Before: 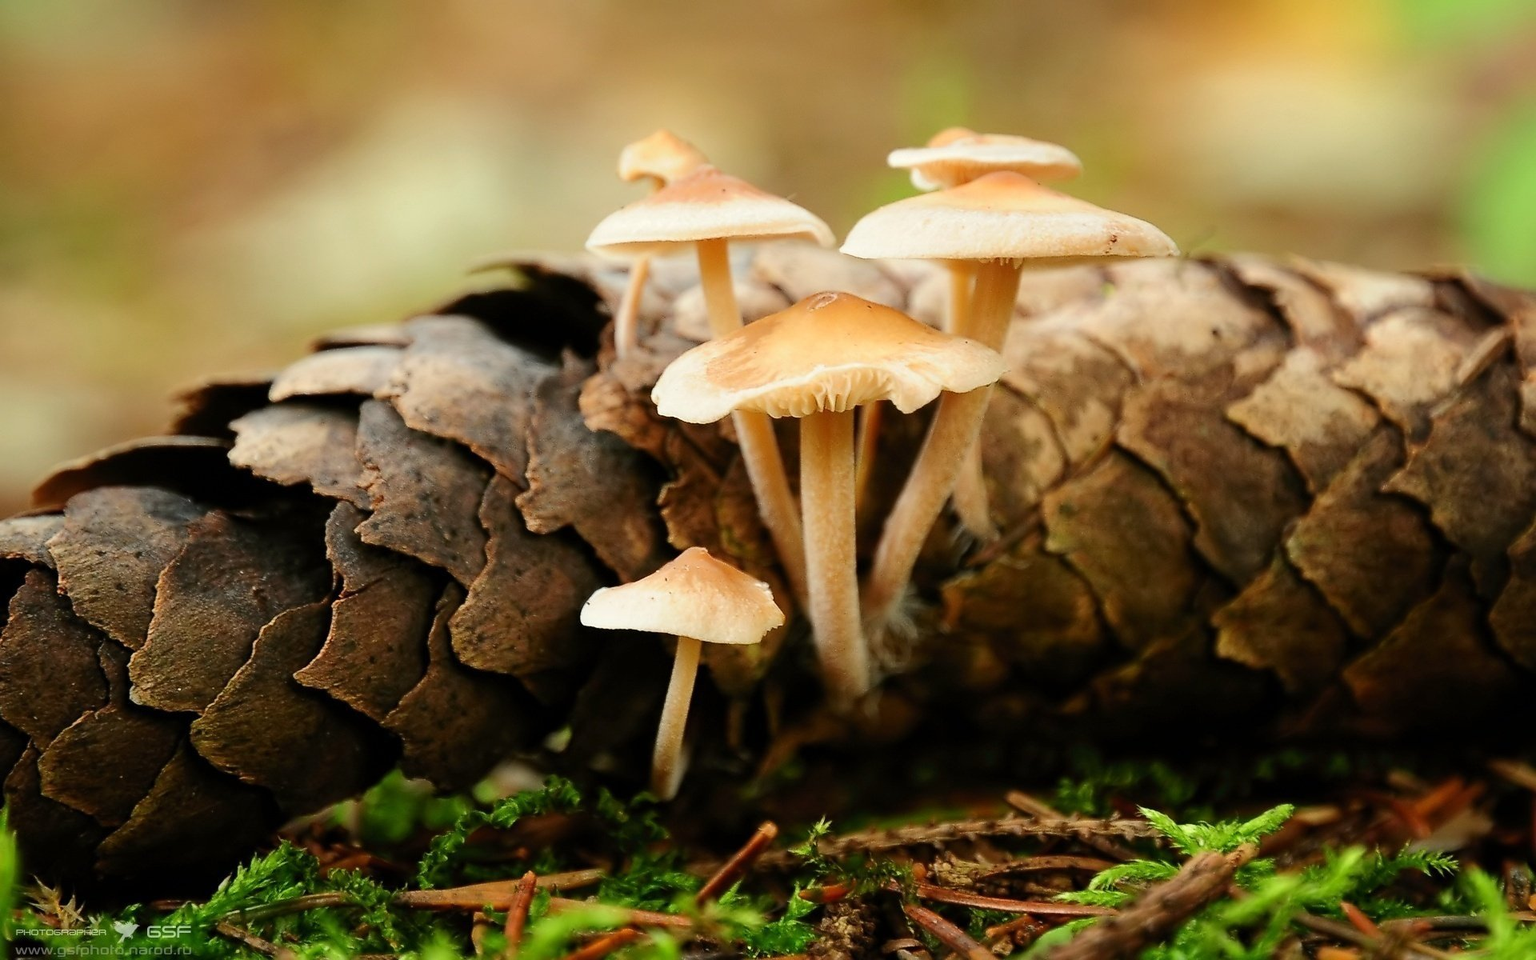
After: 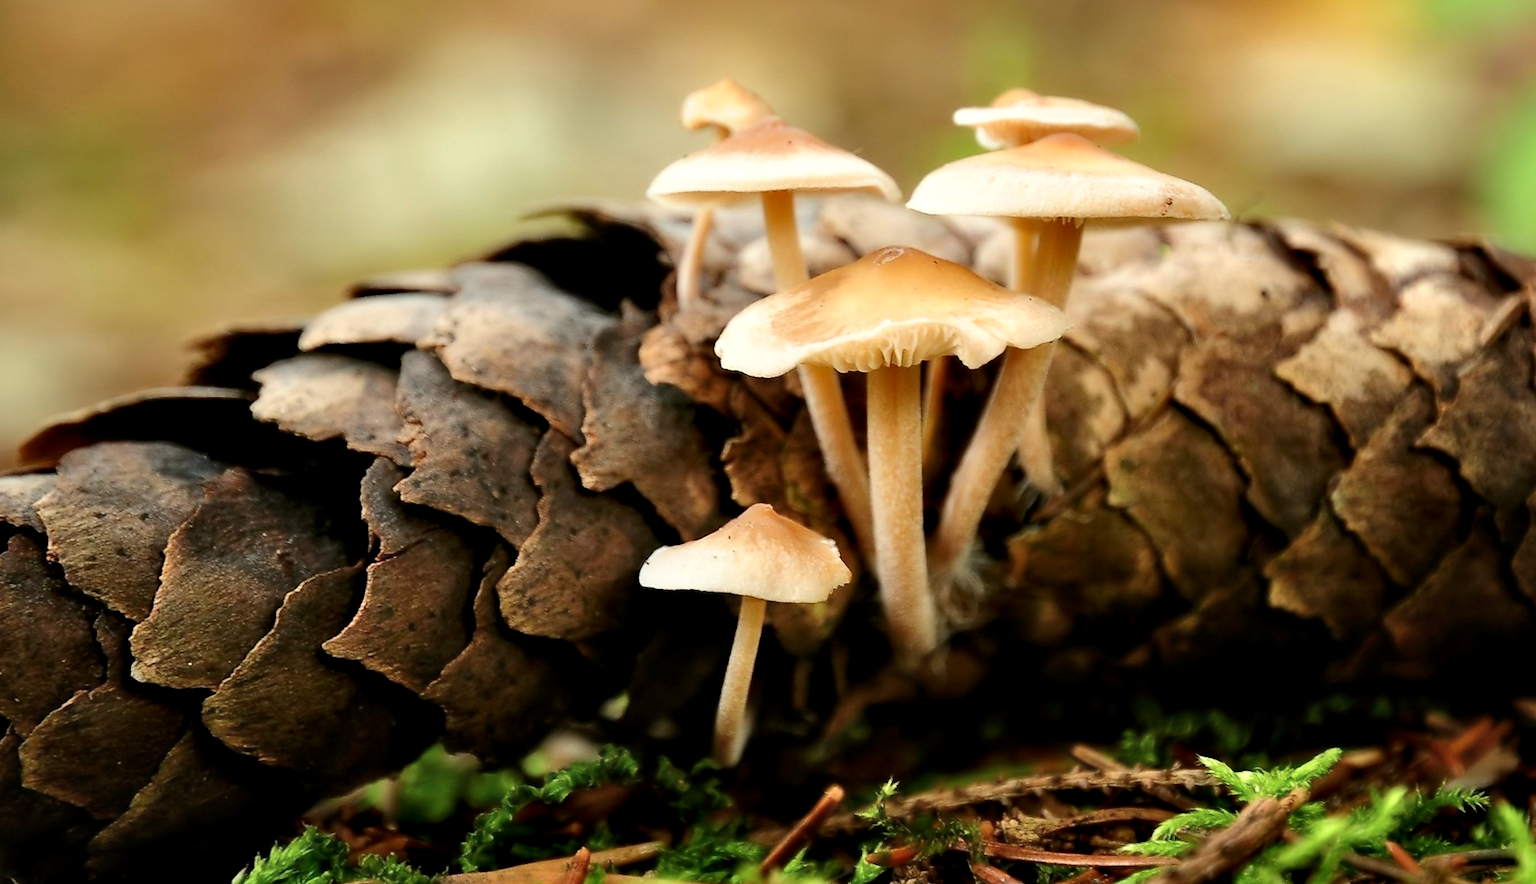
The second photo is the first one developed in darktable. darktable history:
crop: left 0.434%, top 0.485%, right 0.244%, bottom 0.386%
contrast equalizer: y [[0.514, 0.573, 0.581, 0.508, 0.5, 0.5], [0.5 ×6], [0.5 ×6], [0 ×6], [0 ×6]]
rotate and perspective: rotation -0.013°, lens shift (vertical) -0.027, lens shift (horizontal) 0.178, crop left 0.016, crop right 0.989, crop top 0.082, crop bottom 0.918
